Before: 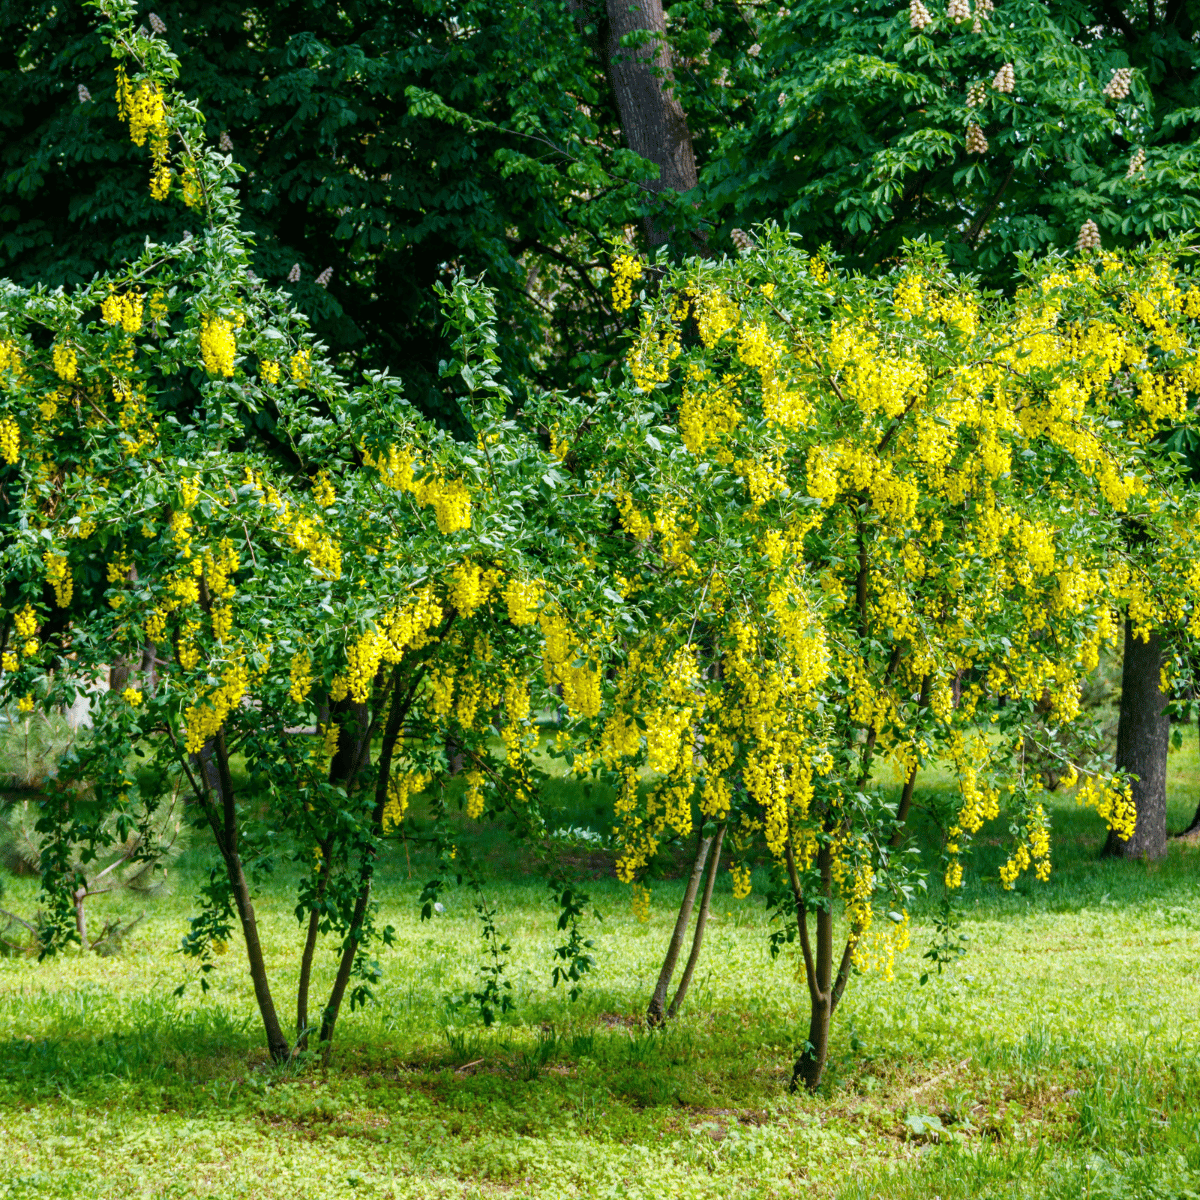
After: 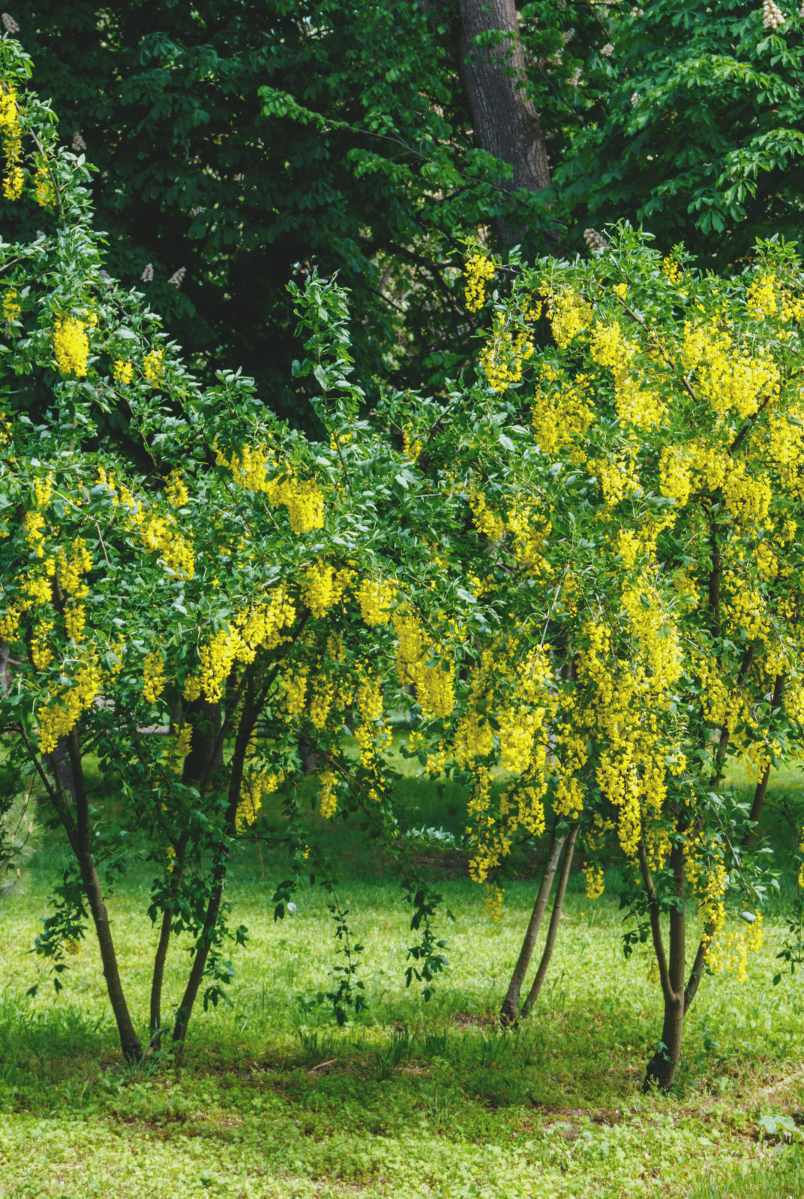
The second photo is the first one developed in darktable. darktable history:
crop and rotate: left 12.253%, right 20.744%
exposure: black level correction -0.014, exposure -0.191 EV, compensate exposure bias true, compensate highlight preservation false
